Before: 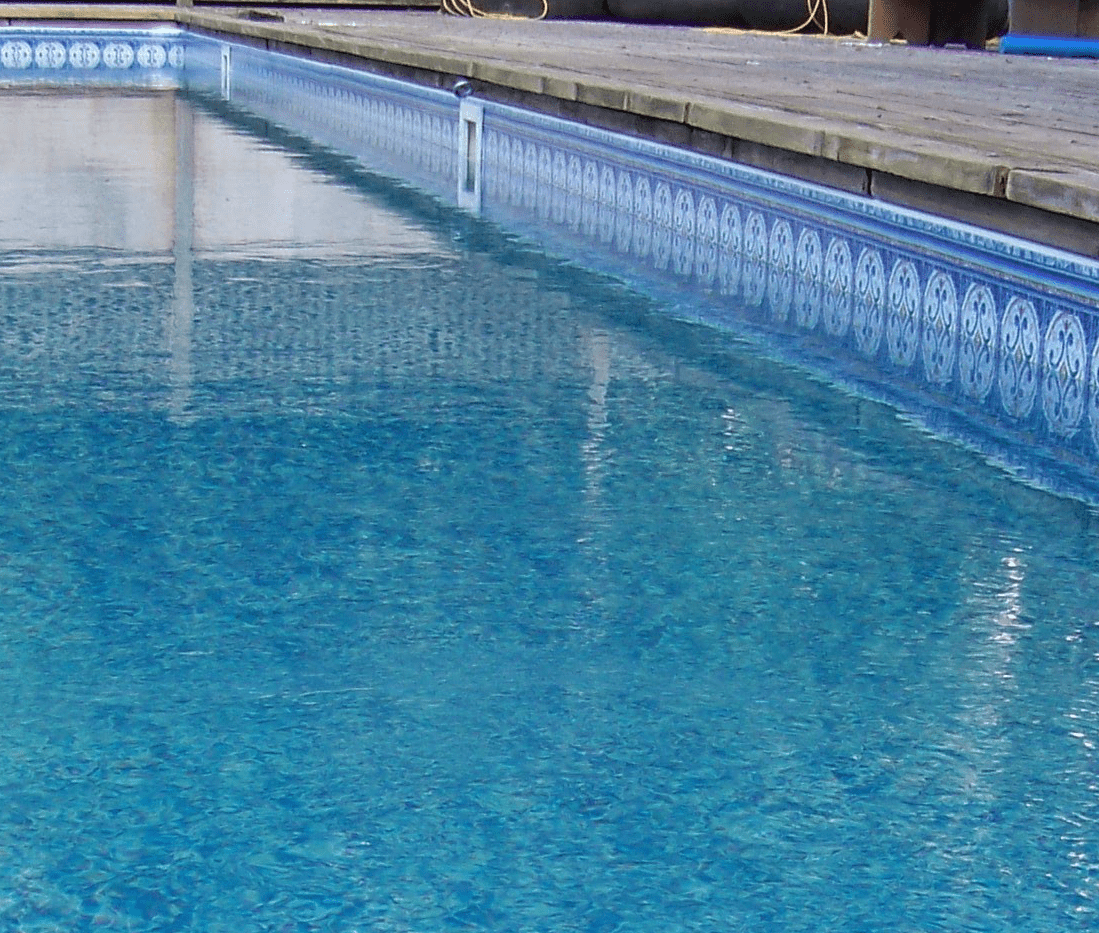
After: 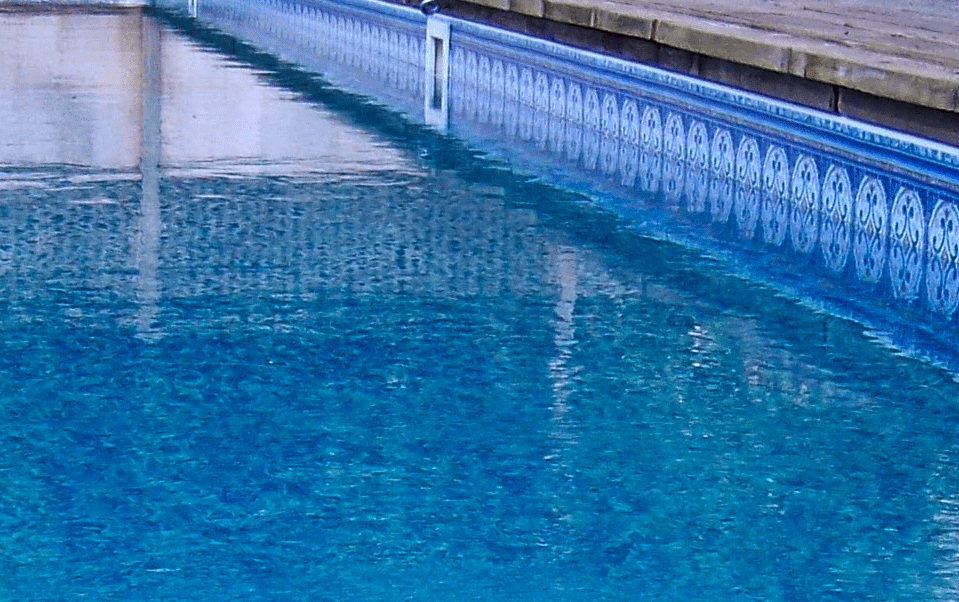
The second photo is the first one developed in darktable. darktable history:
shadows and highlights: soften with gaussian
crop: left 3.015%, top 8.969%, right 9.647%, bottom 26.457%
contrast brightness saturation: contrast 0.19, brightness -0.11, saturation 0.21
white balance: red 1.004, blue 1.096
tone equalizer: -8 EV -1.84 EV, -7 EV -1.16 EV, -6 EV -1.62 EV, smoothing diameter 25%, edges refinement/feathering 10, preserve details guided filter
